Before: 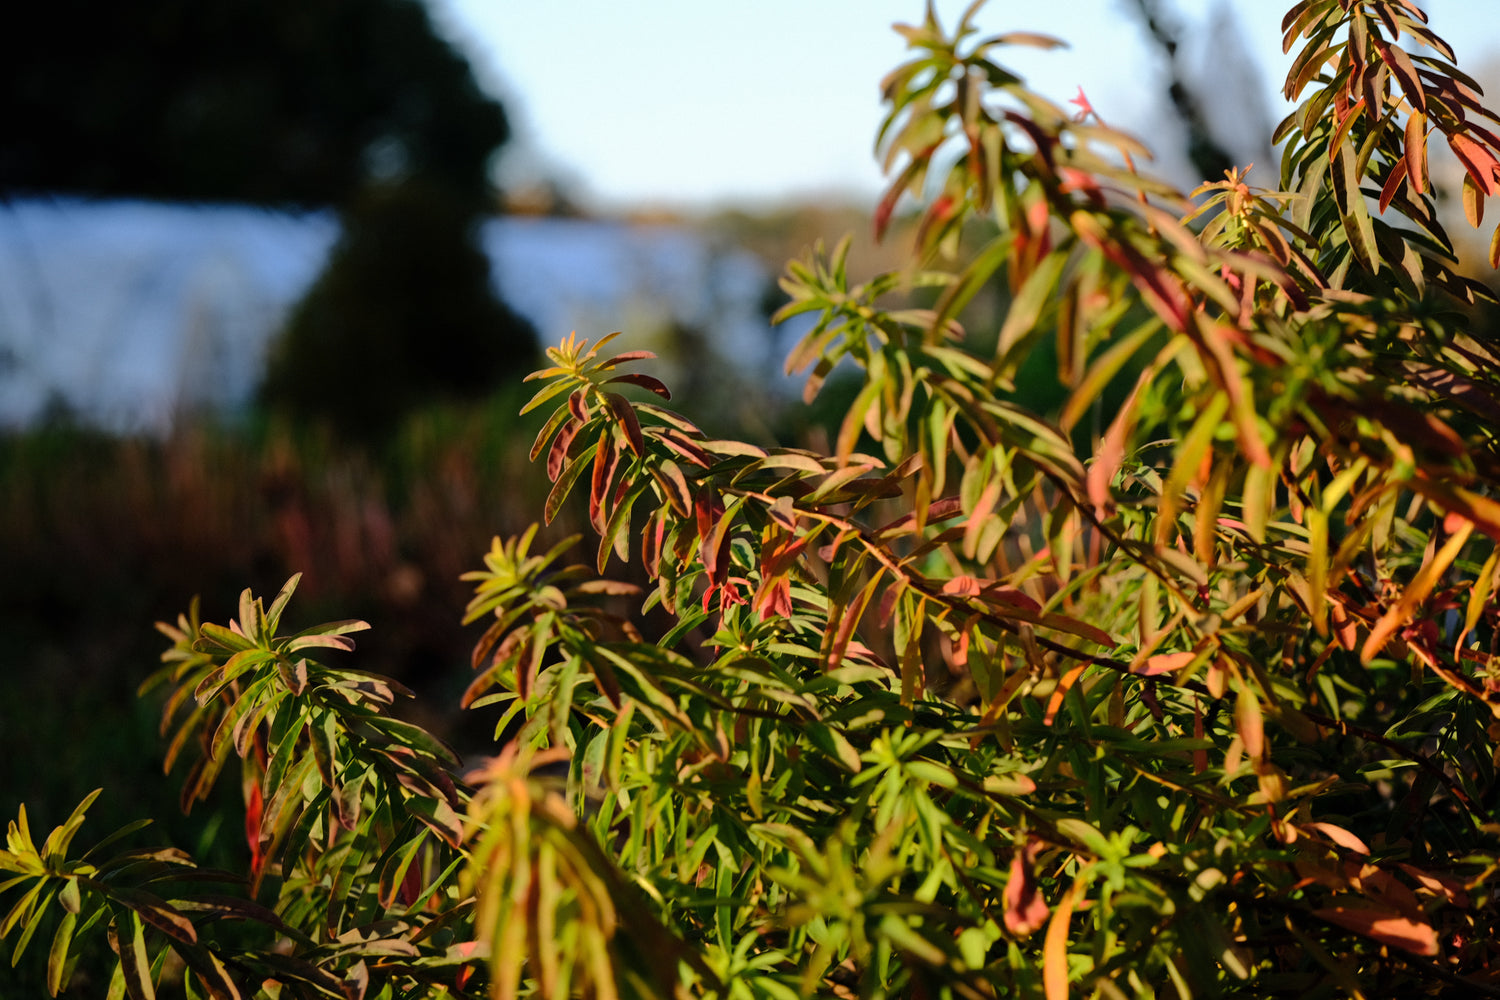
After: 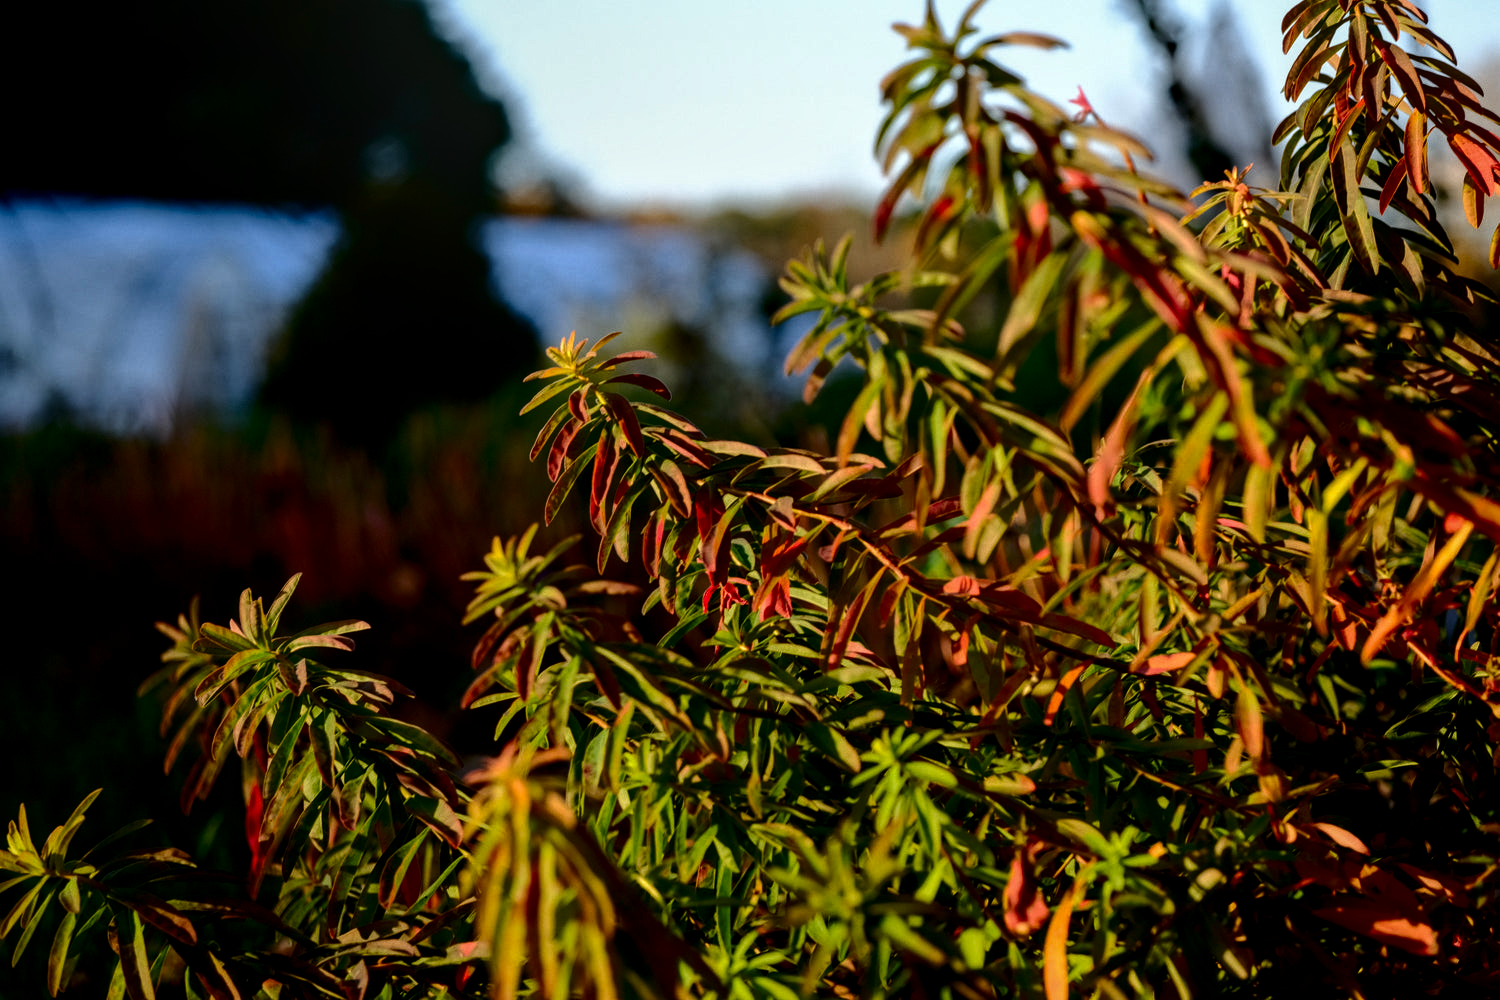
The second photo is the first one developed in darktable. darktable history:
local contrast: detail 130%
contrast brightness saturation: contrast 0.131, brightness -0.222, saturation 0.148
